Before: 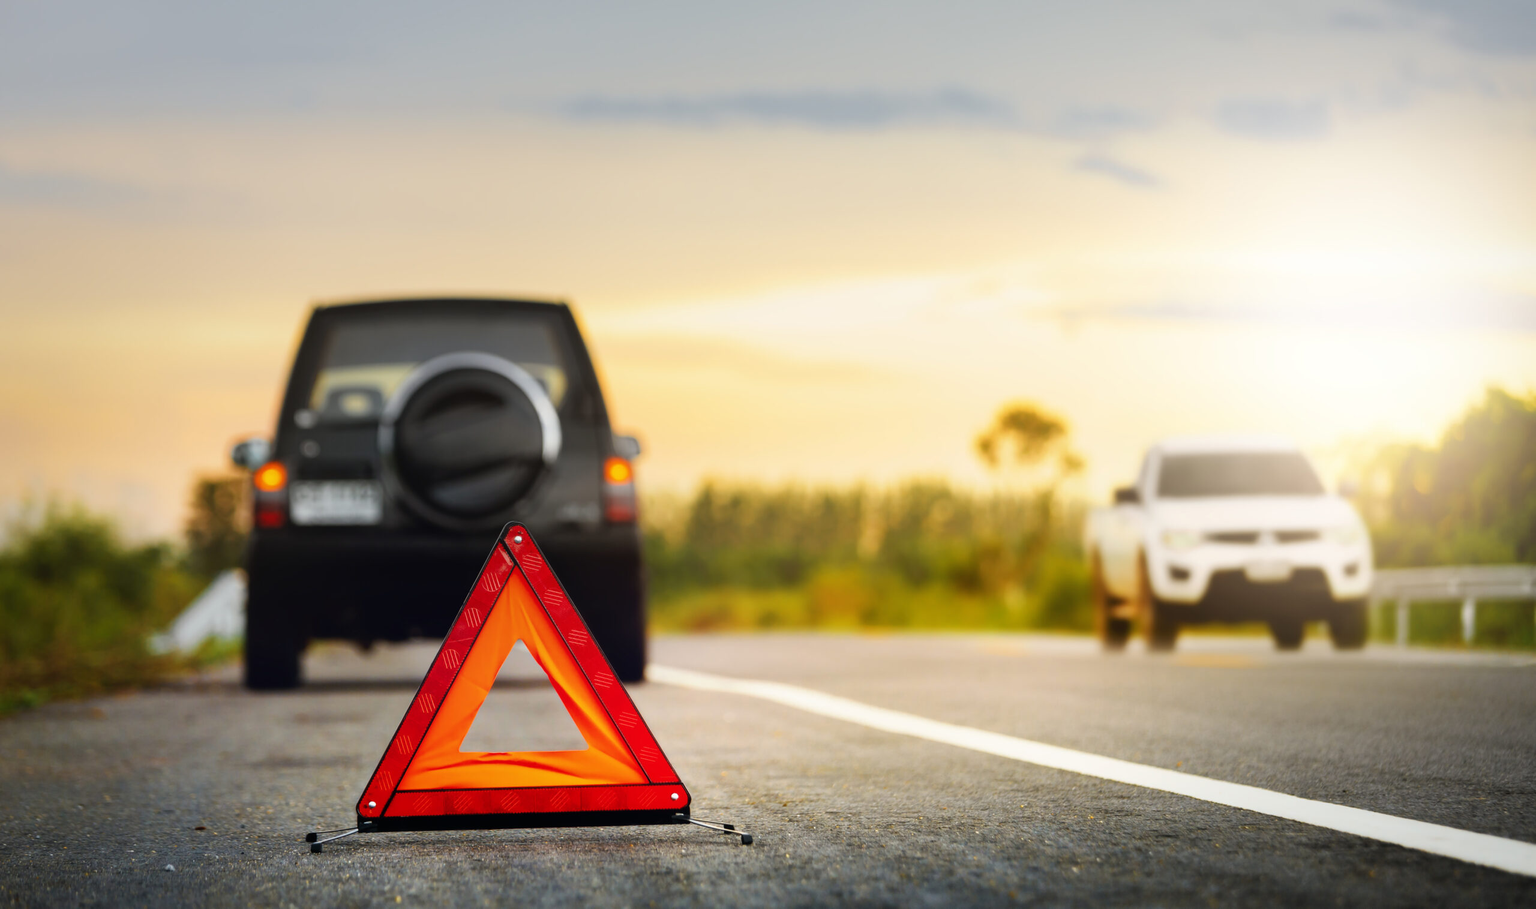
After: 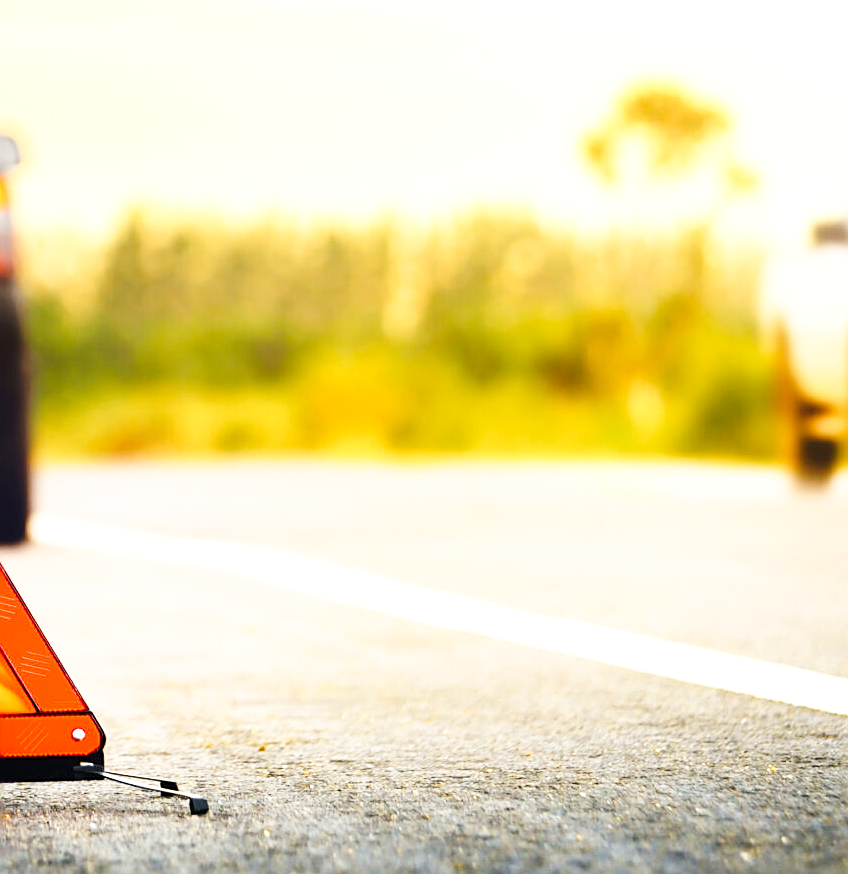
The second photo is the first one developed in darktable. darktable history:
sharpen: radius 1.967
crop: left 40.878%, top 39.176%, right 25.993%, bottom 3.081%
exposure: black level correction 0, exposure 0.6 EV, compensate exposure bias true, compensate highlight preservation false
tone curve: curves: ch0 [(0, 0) (0.003, 0.003) (0.011, 0.012) (0.025, 0.026) (0.044, 0.046) (0.069, 0.072) (0.1, 0.104) (0.136, 0.141) (0.177, 0.185) (0.224, 0.247) (0.277, 0.335) (0.335, 0.447) (0.399, 0.539) (0.468, 0.636) (0.543, 0.723) (0.623, 0.803) (0.709, 0.873) (0.801, 0.936) (0.898, 0.978) (1, 1)], preserve colors none
